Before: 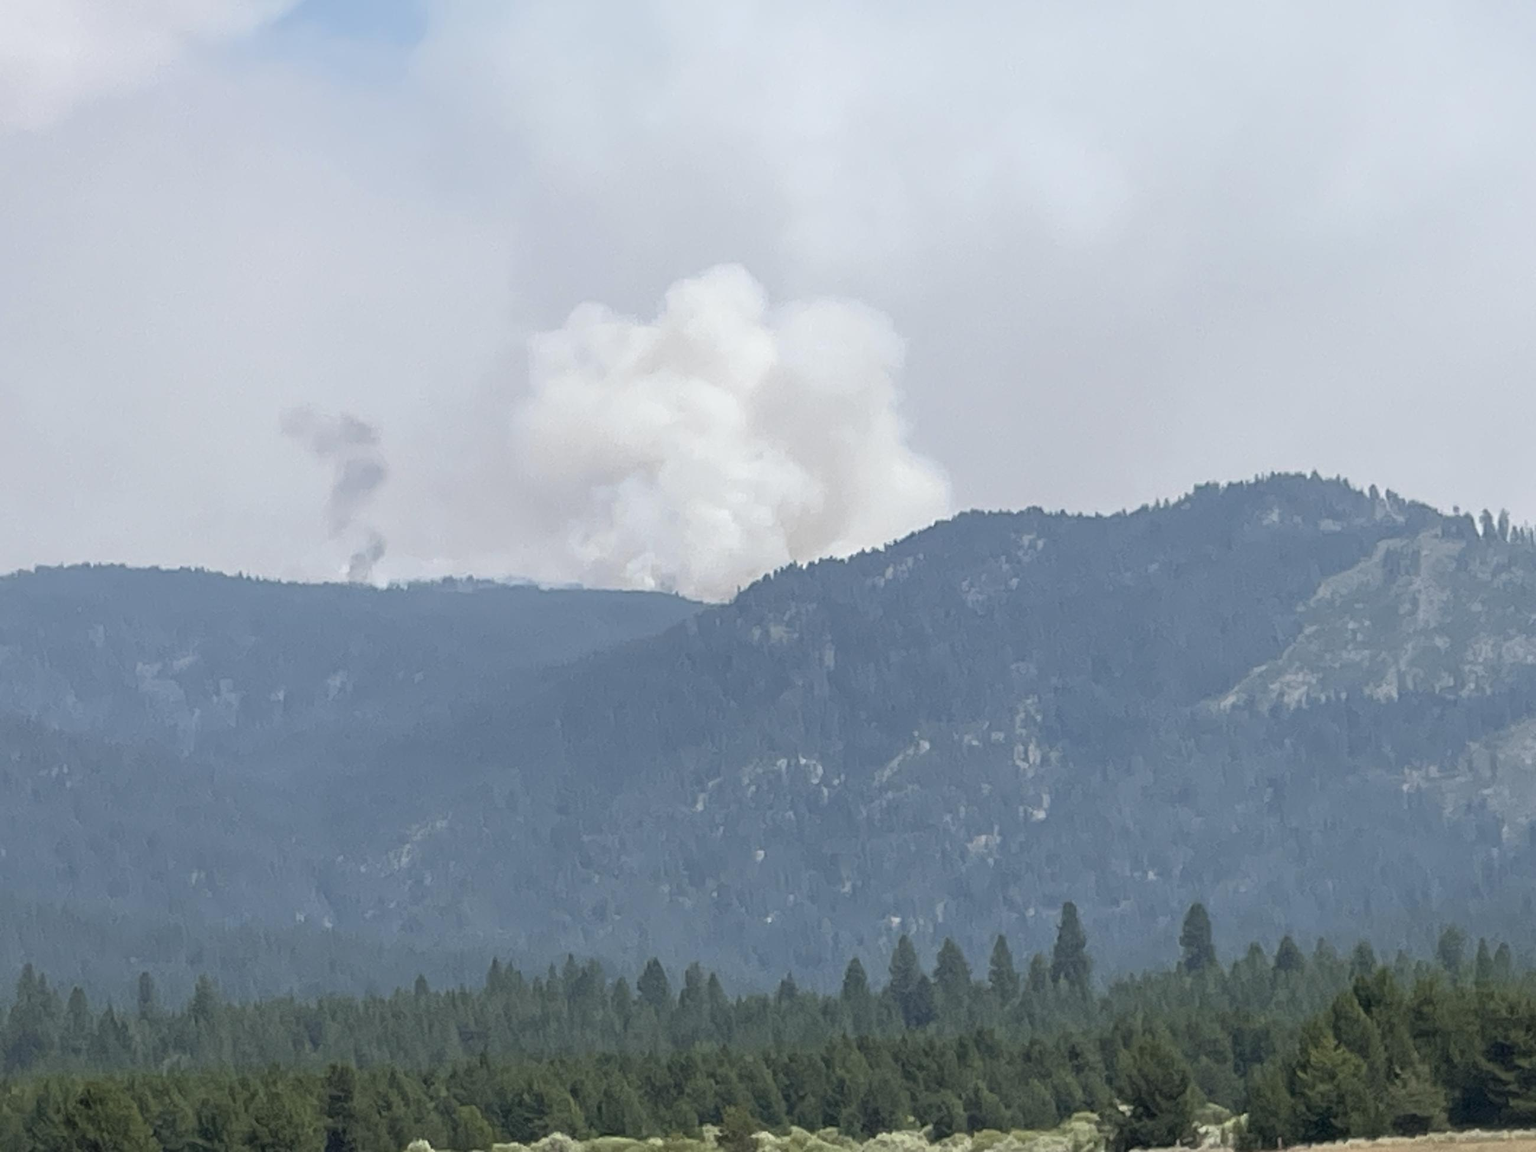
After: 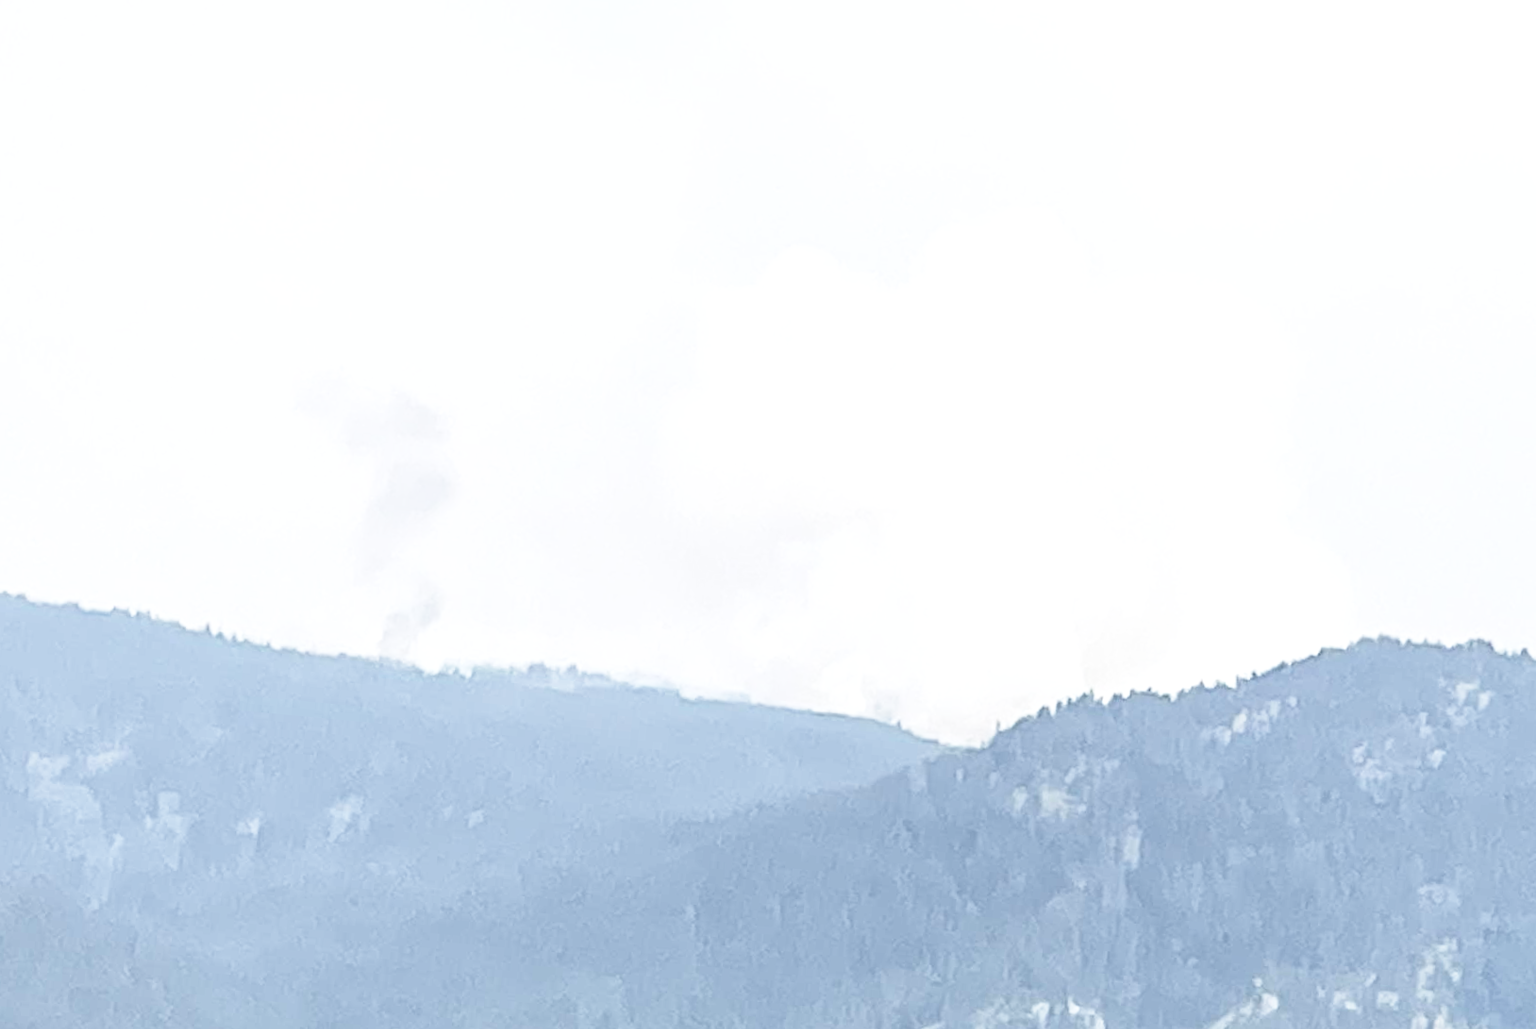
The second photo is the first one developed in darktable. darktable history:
crop and rotate: angle -5.38°, left 2.206%, top 6.829%, right 27.587%, bottom 30.429%
tone equalizer: -8 EV -0.781 EV, -7 EV -0.679 EV, -6 EV -0.638 EV, -5 EV -0.402 EV, -3 EV 0.368 EV, -2 EV 0.6 EV, -1 EV 0.689 EV, +0 EV 0.761 EV, edges refinement/feathering 500, mask exposure compensation -1.57 EV, preserve details no
base curve: curves: ch0 [(0, 0) (0.032, 0.037) (0.105, 0.228) (0.435, 0.76) (0.856, 0.983) (1, 1)], preserve colors none
